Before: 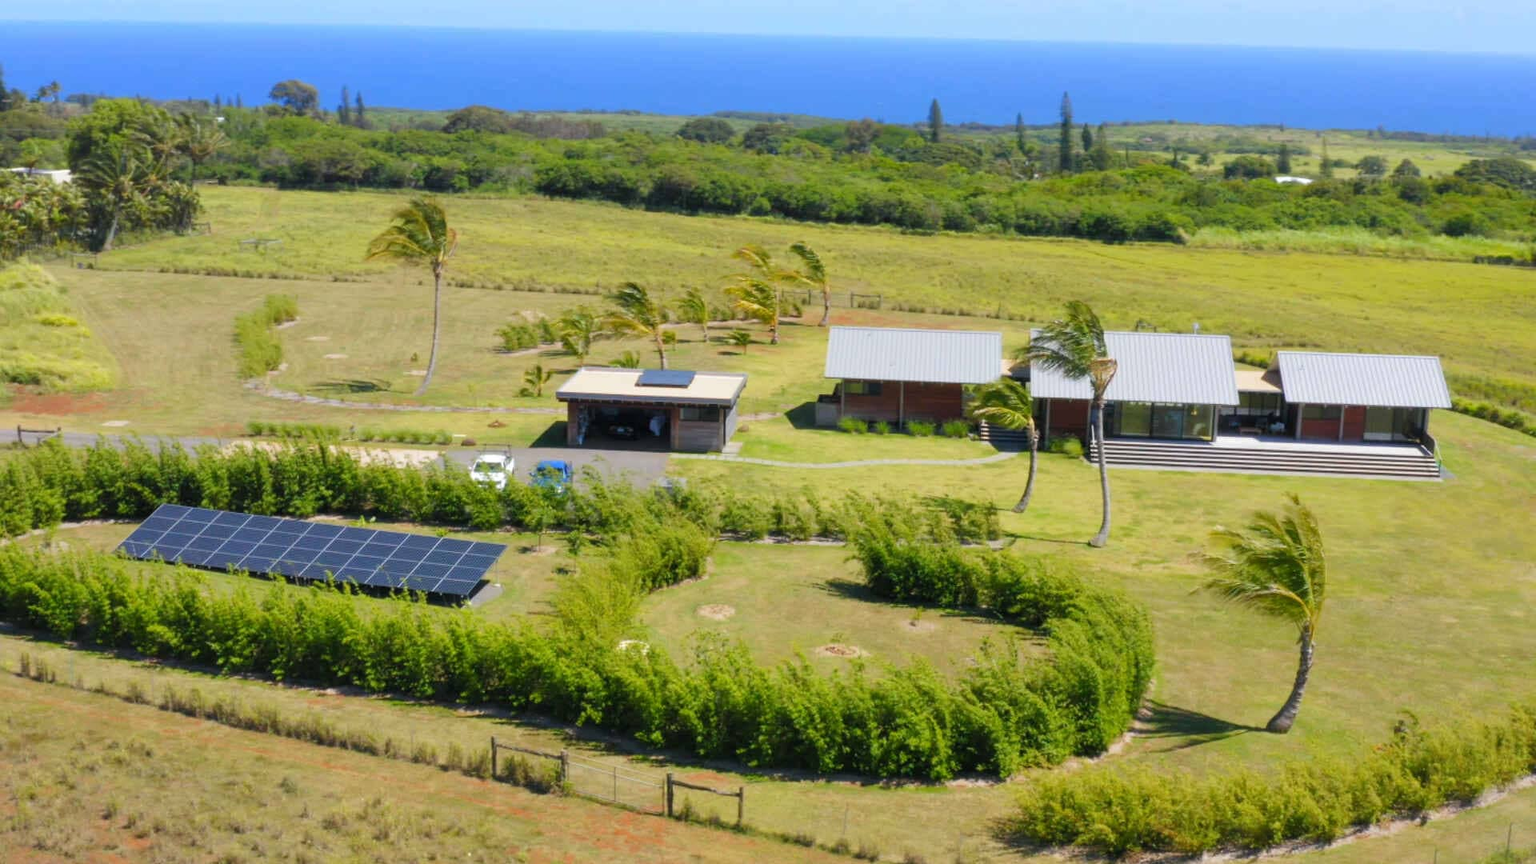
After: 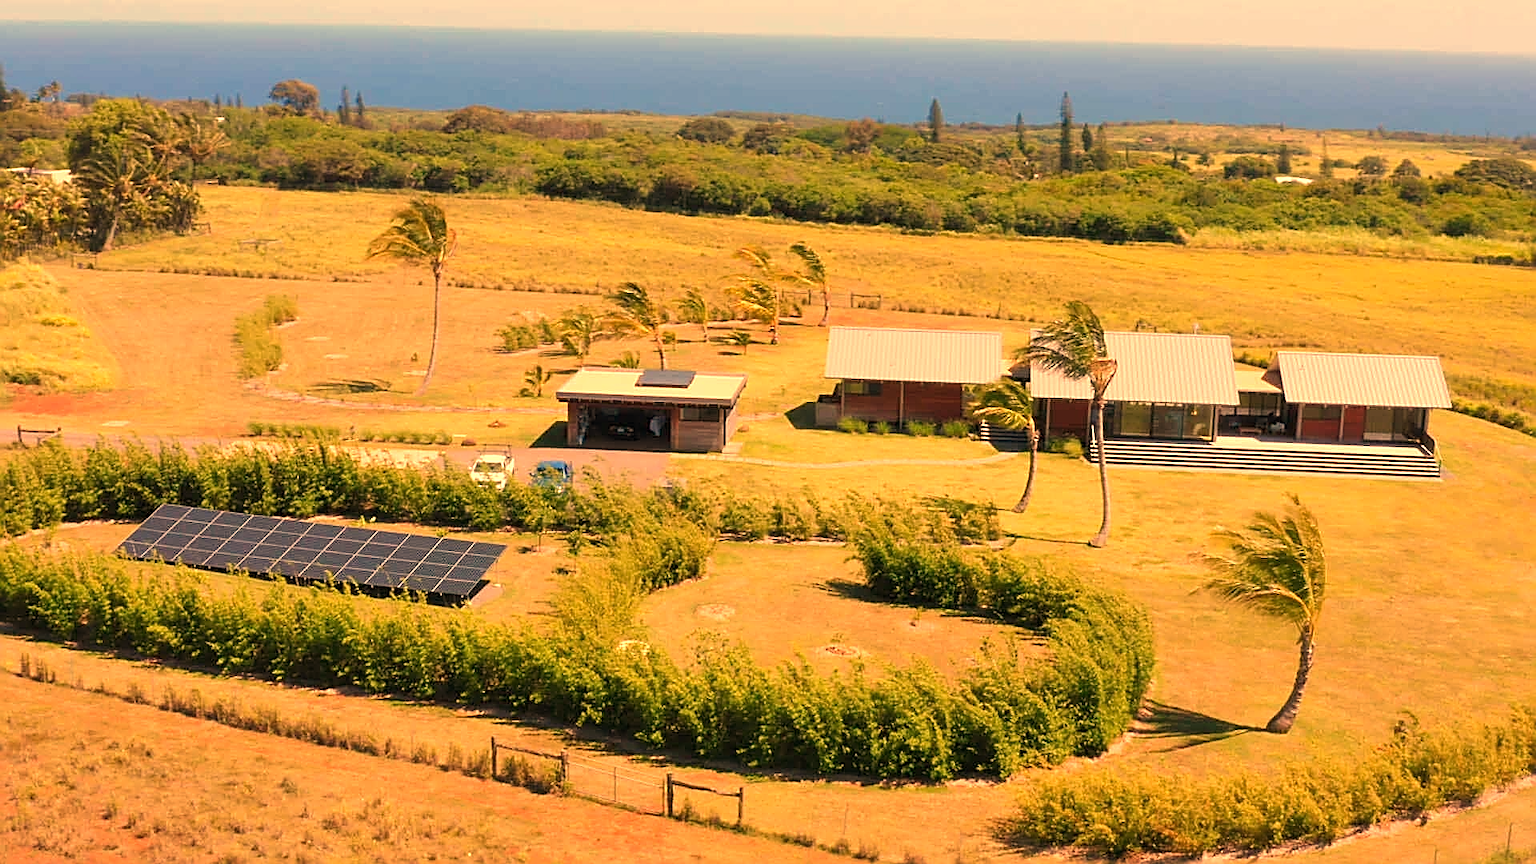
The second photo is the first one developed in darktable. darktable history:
exposure: exposure 0.014 EV, compensate highlight preservation false
white balance: red 1.467, blue 0.684
sharpen: radius 1.685, amount 1.294
